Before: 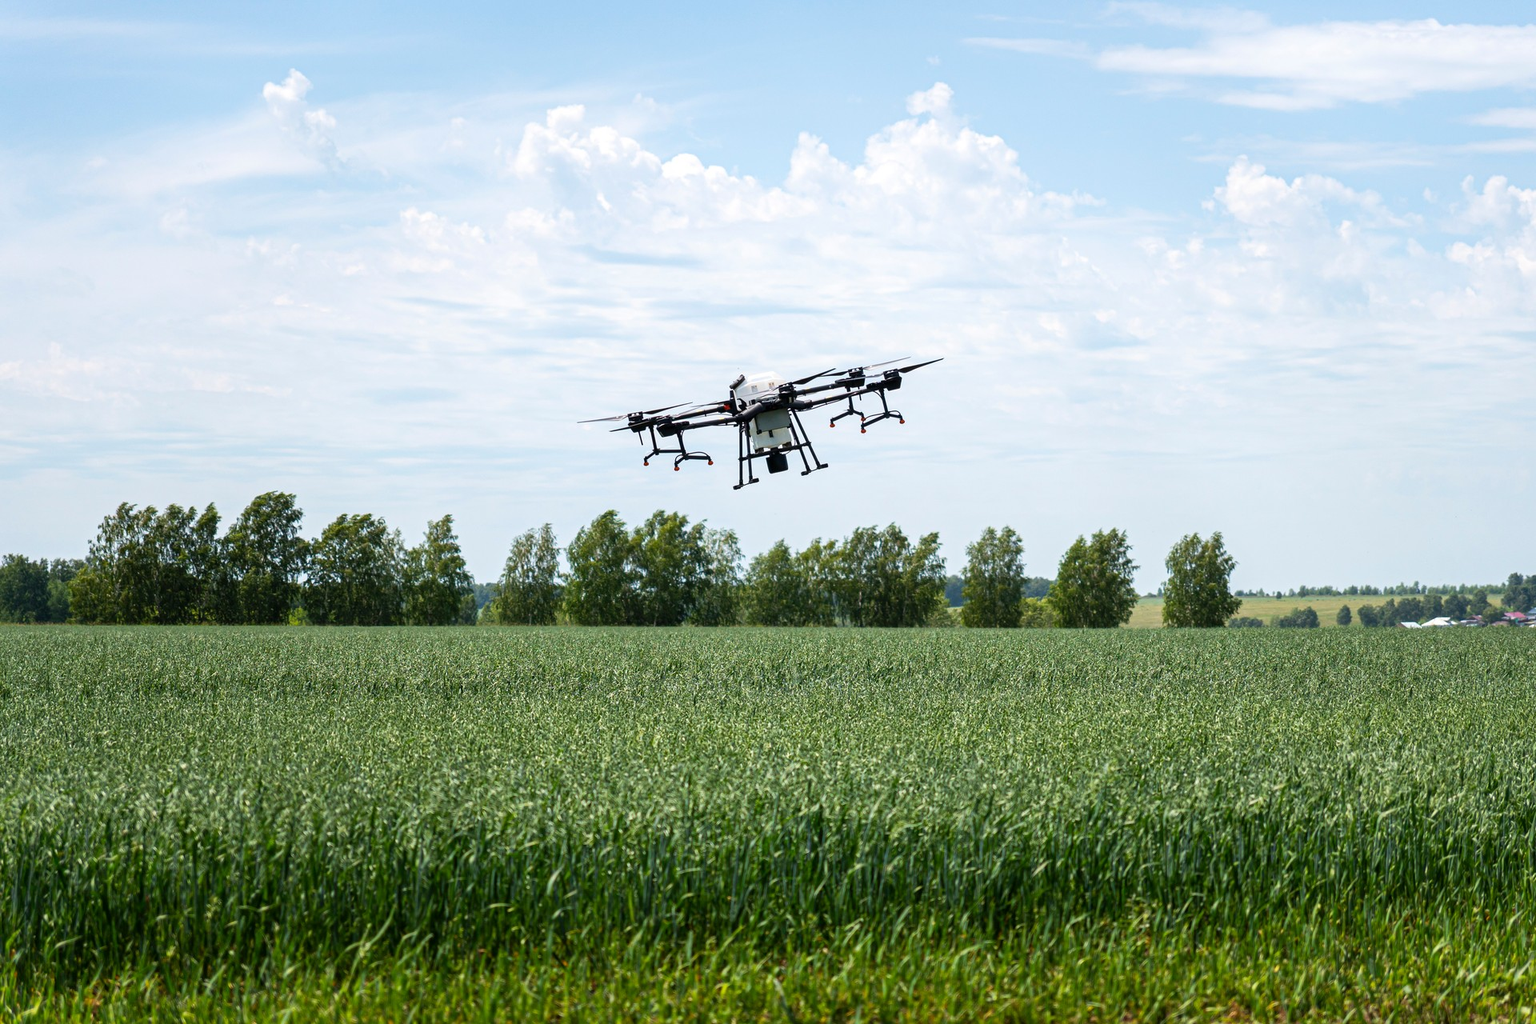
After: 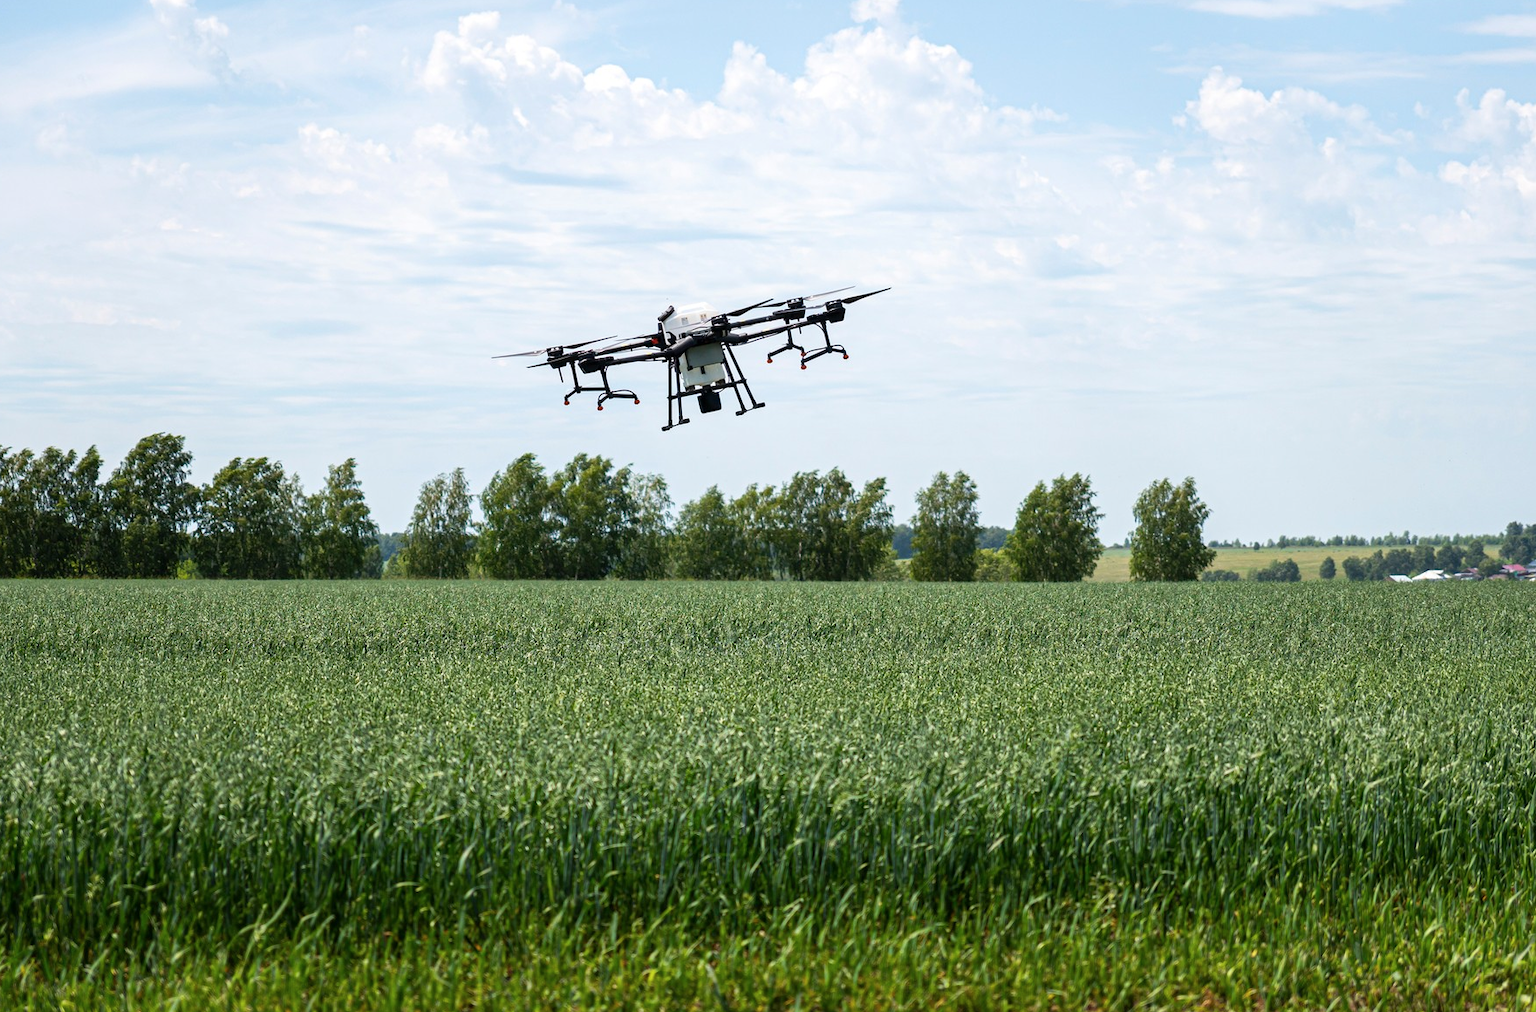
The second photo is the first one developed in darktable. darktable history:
color balance rgb: perceptual saturation grading › global saturation -3%
crop and rotate: left 8.262%, top 9.226%
